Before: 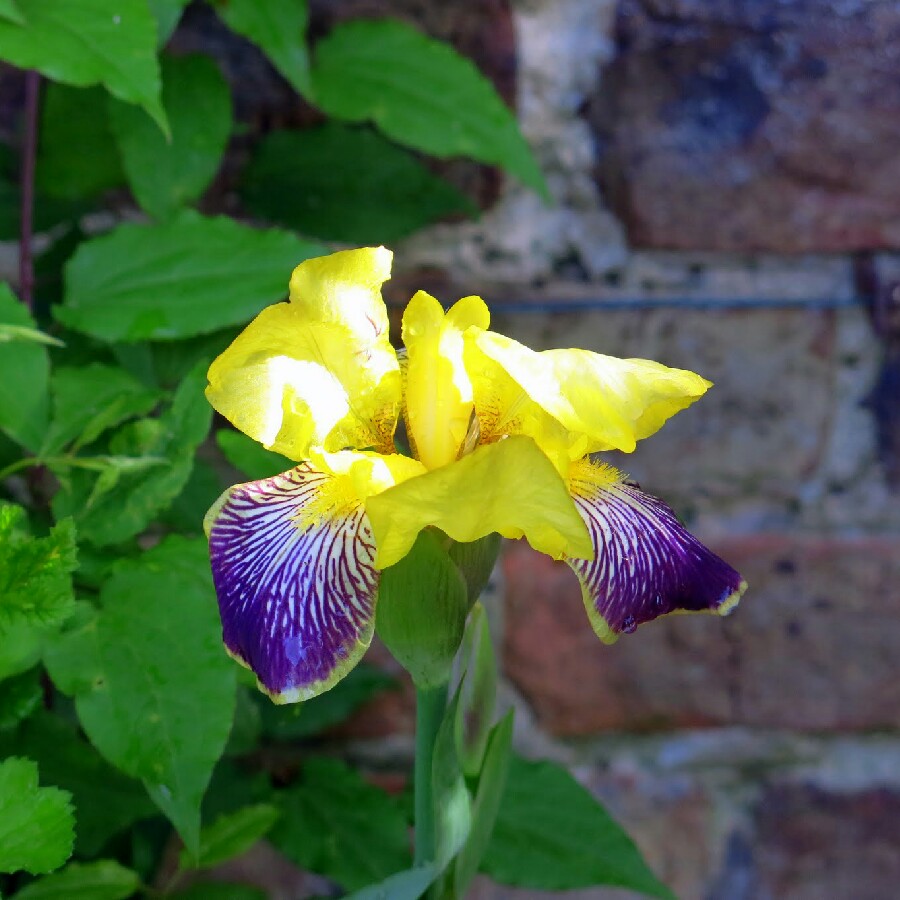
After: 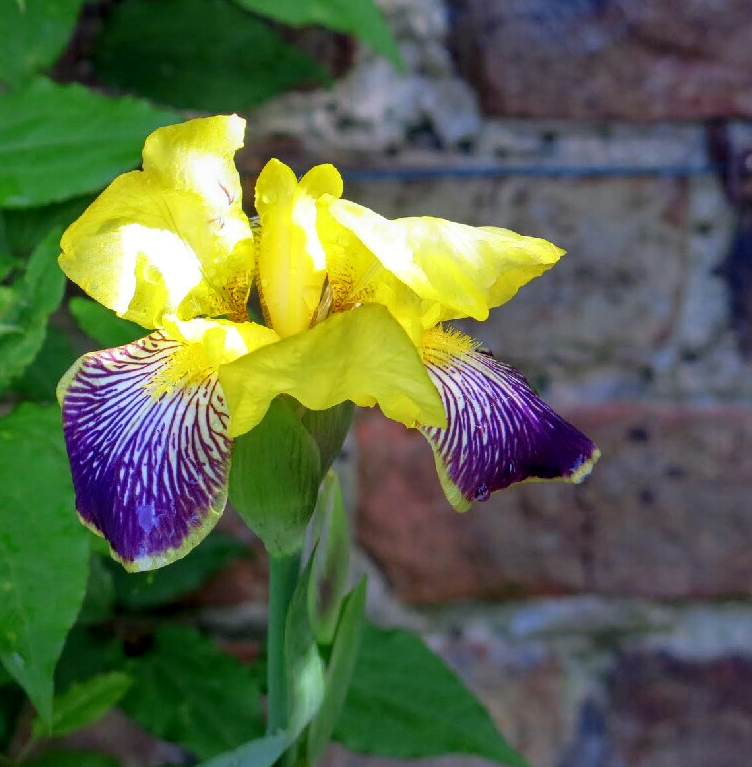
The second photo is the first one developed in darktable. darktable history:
crop: left 16.338%, top 14.696%
local contrast: on, module defaults
